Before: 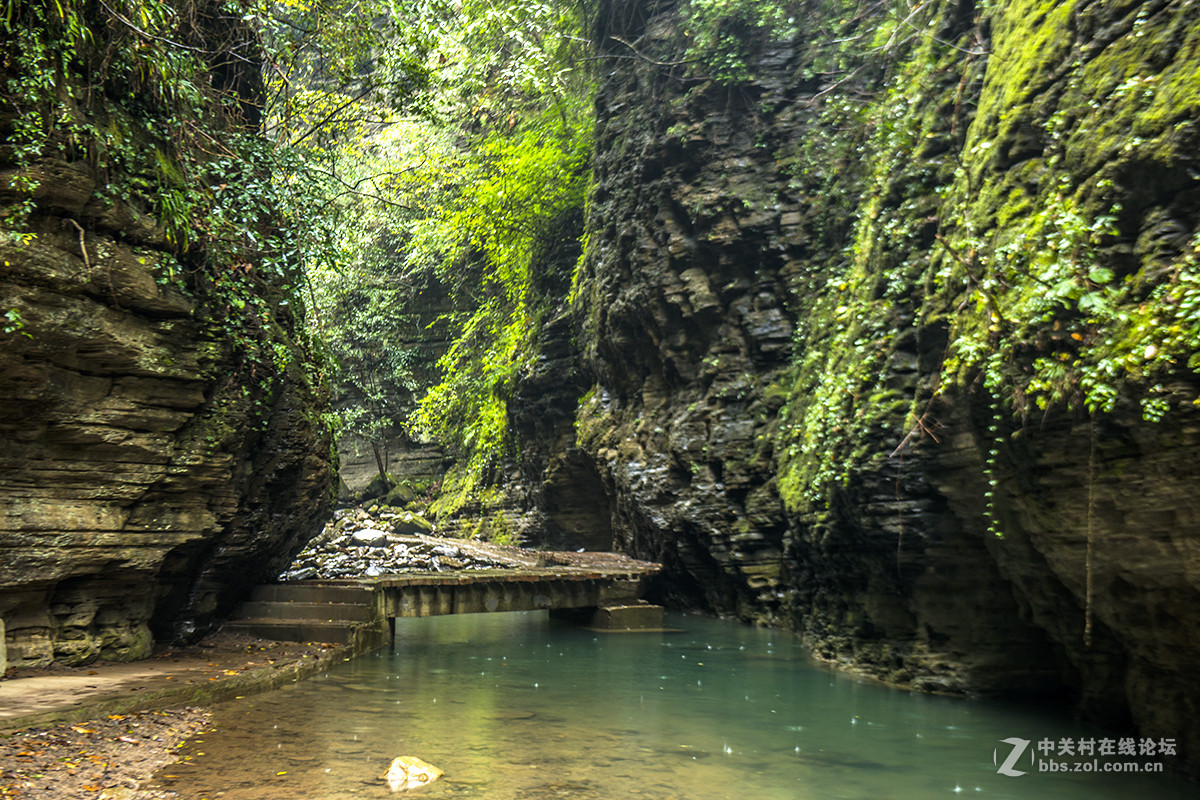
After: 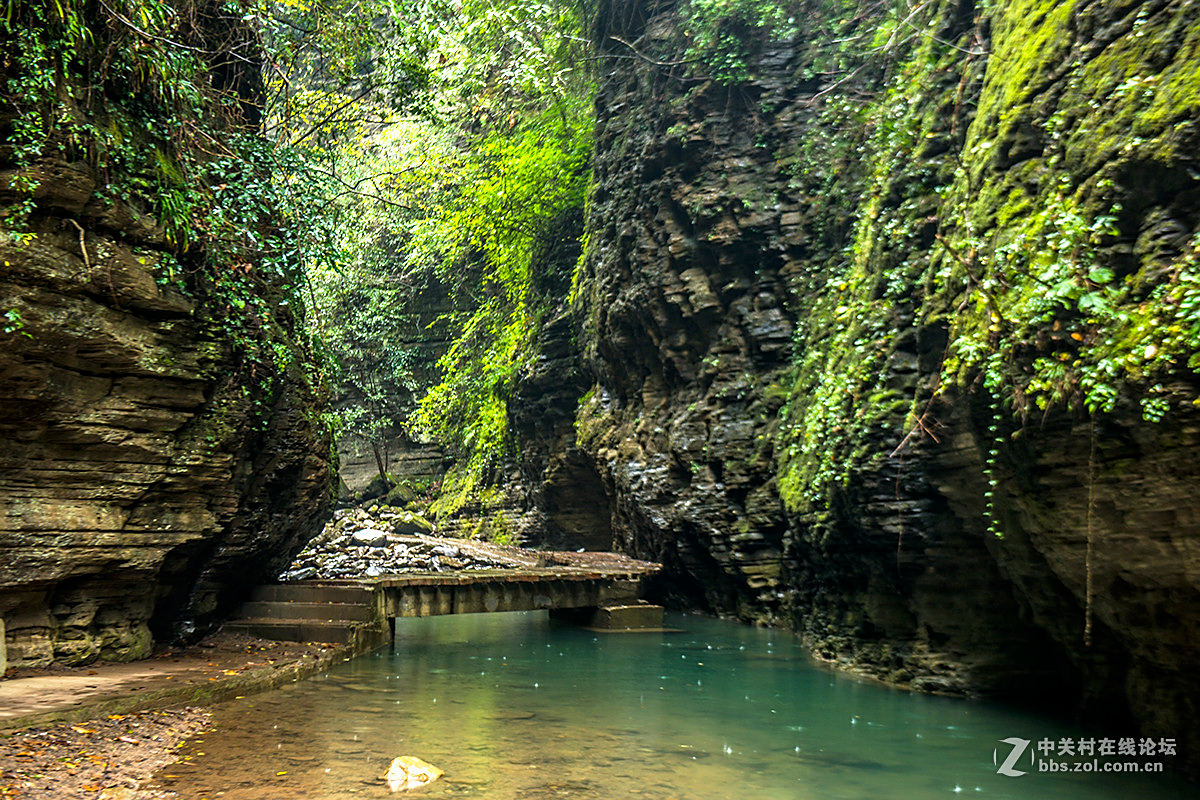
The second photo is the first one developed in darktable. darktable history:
sharpen: radius 1.824, amount 0.403, threshold 1.51
